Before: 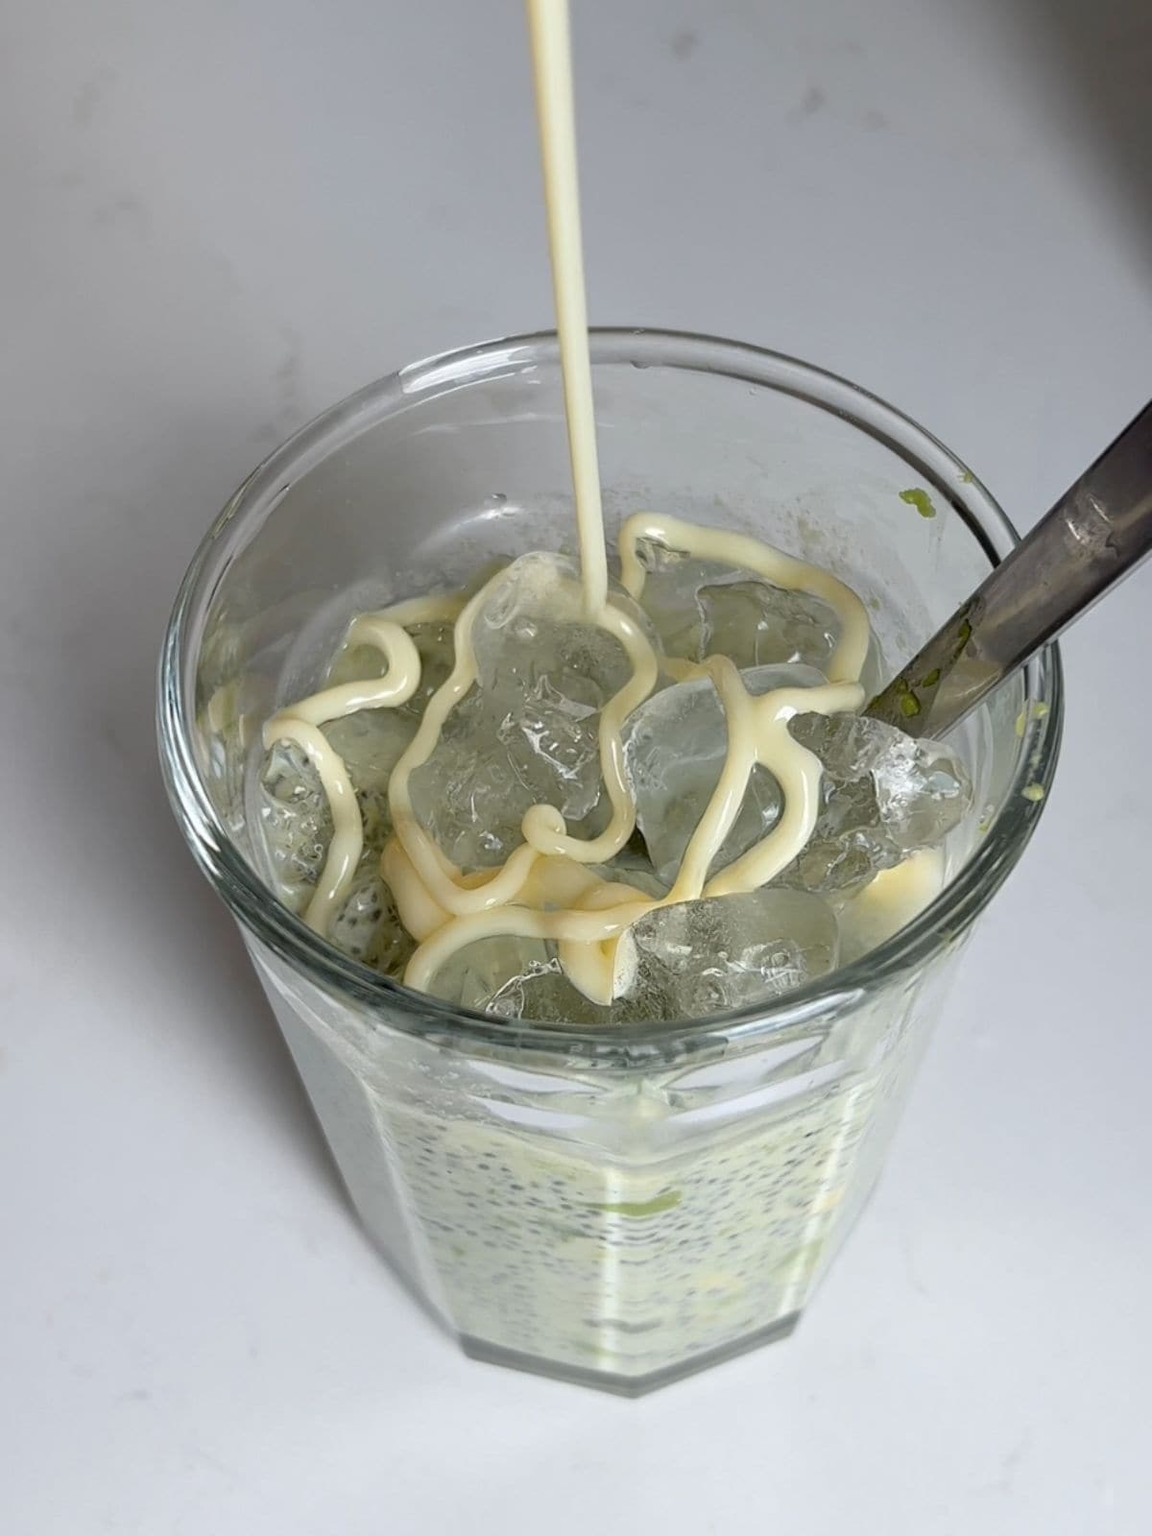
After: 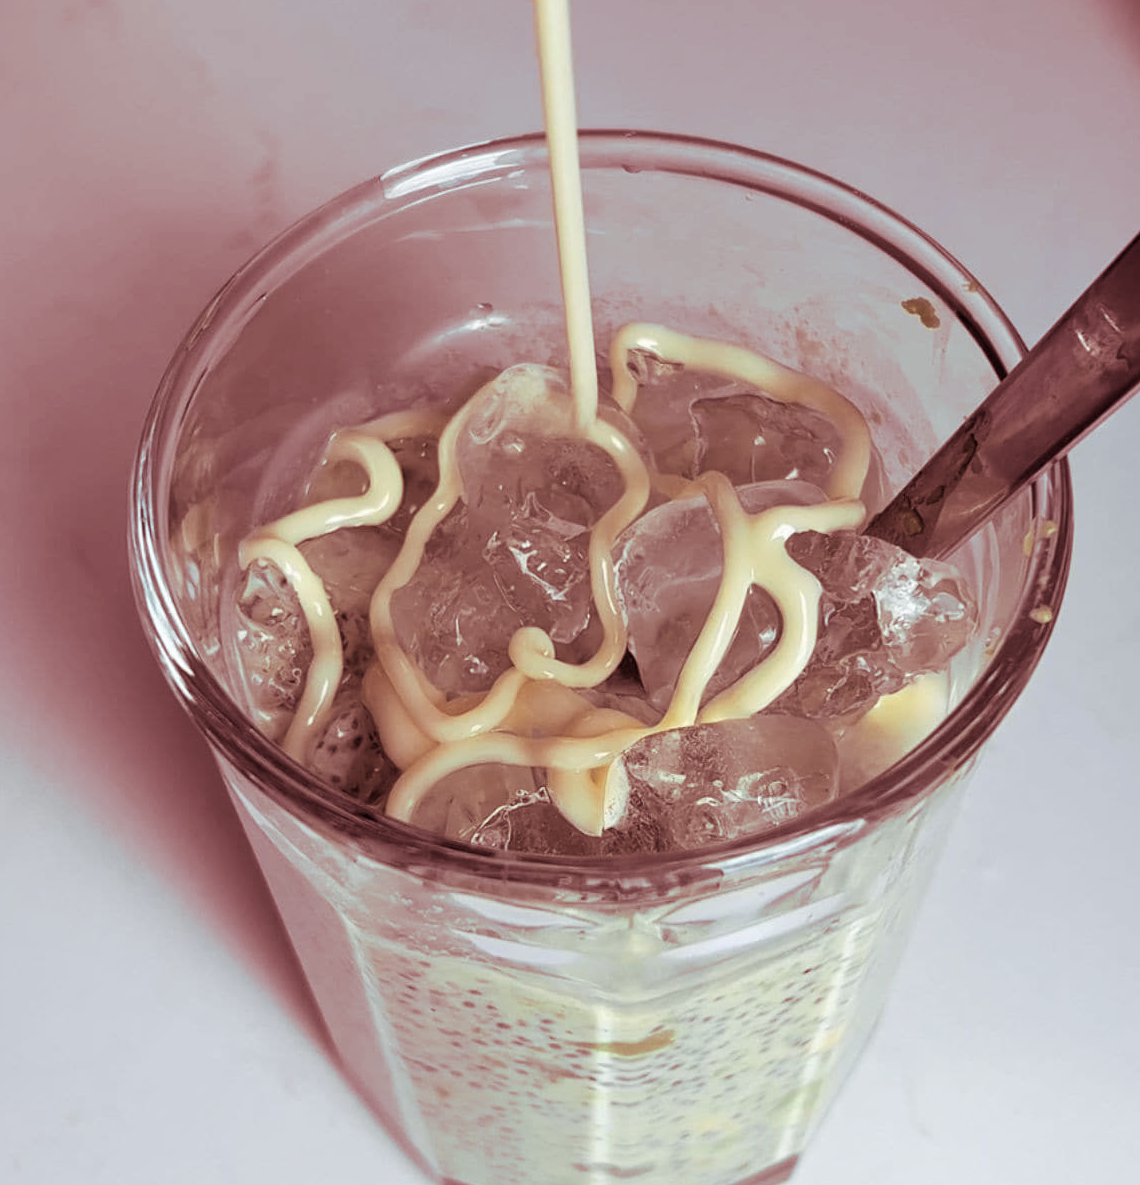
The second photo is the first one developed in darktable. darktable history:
crop and rotate: left 2.991%, top 13.302%, right 1.981%, bottom 12.636%
contrast brightness saturation: contrast 0.07
split-toning: highlights › saturation 0, balance -61.83
